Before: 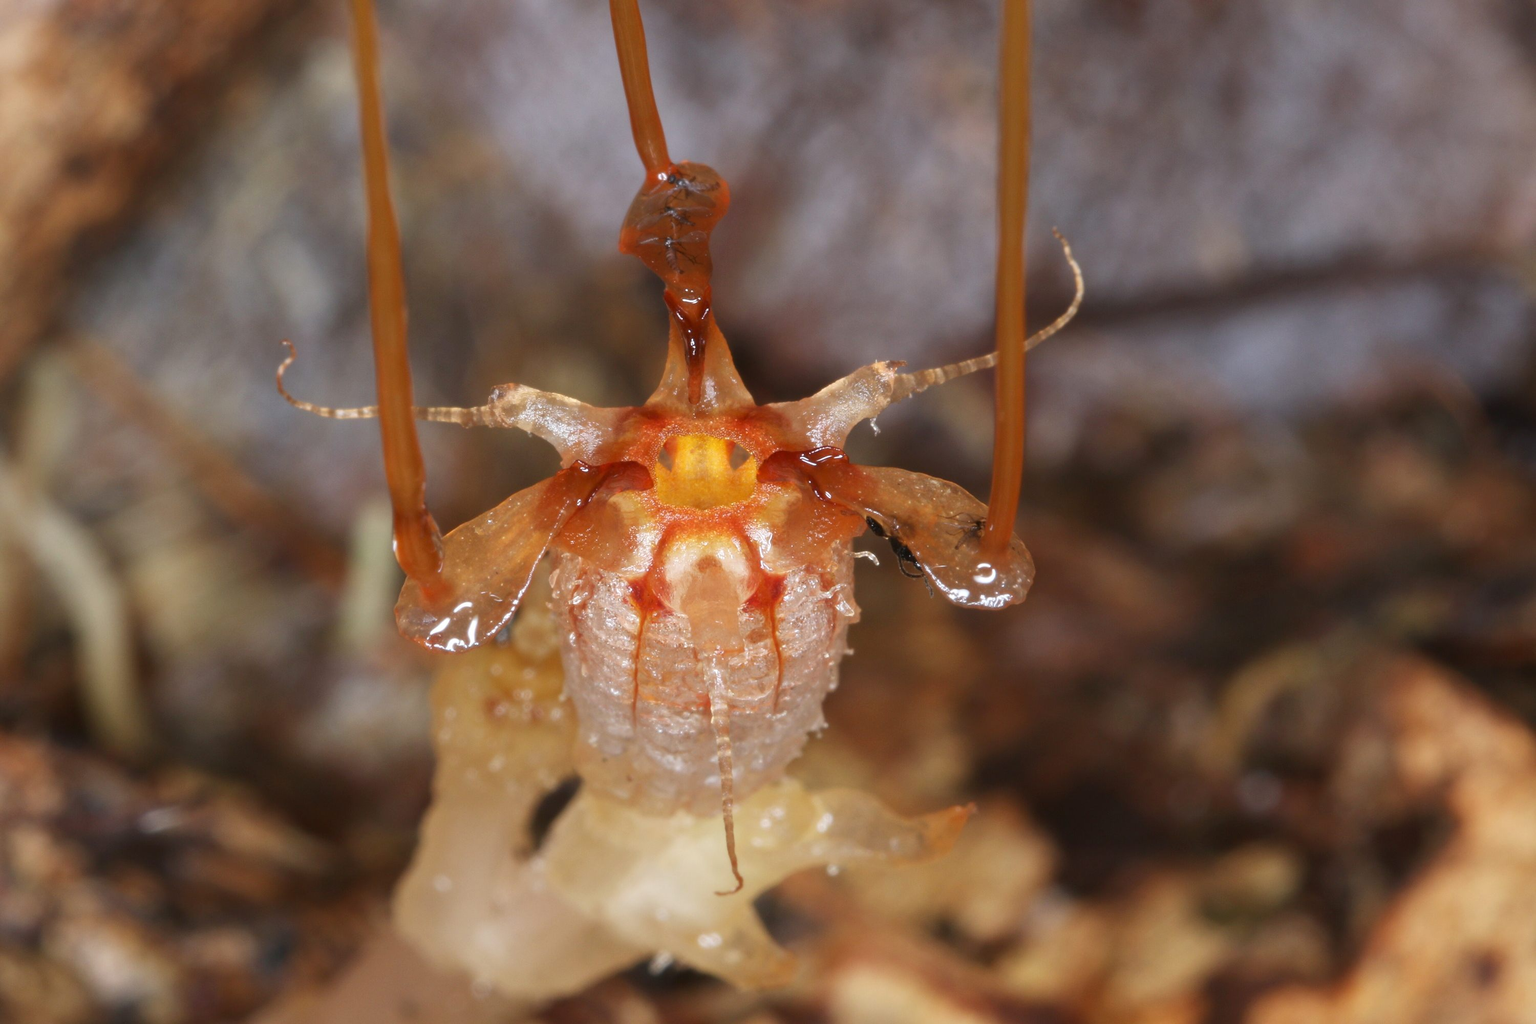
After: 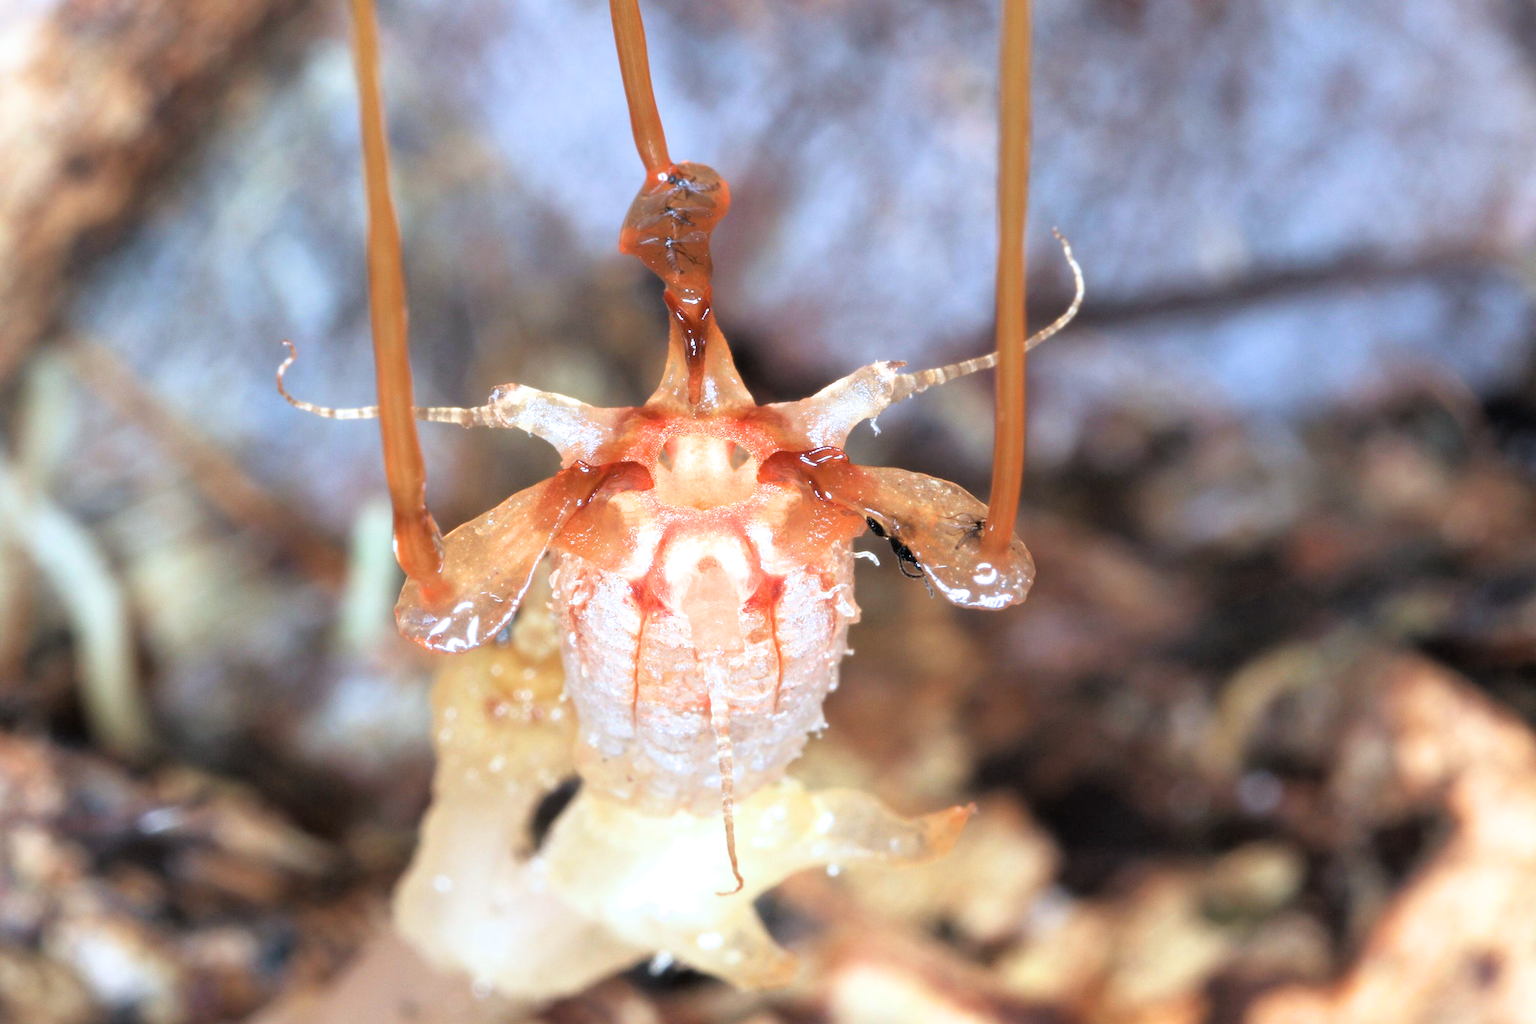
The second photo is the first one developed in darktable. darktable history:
grain: coarseness 0.81 ISO, strength 1.34%, mid-tones bias 0%
exposure: black level correction 0, exposure 1.2 EV, compensate exposure bias true, compensate highlight preservation false
filmic rgb: black relative exposure -4.93 EV, white relative exposure 2.84 EV, hardness 3.72
color calibration: x 0.396, y 0.386, temperature 3669 K
